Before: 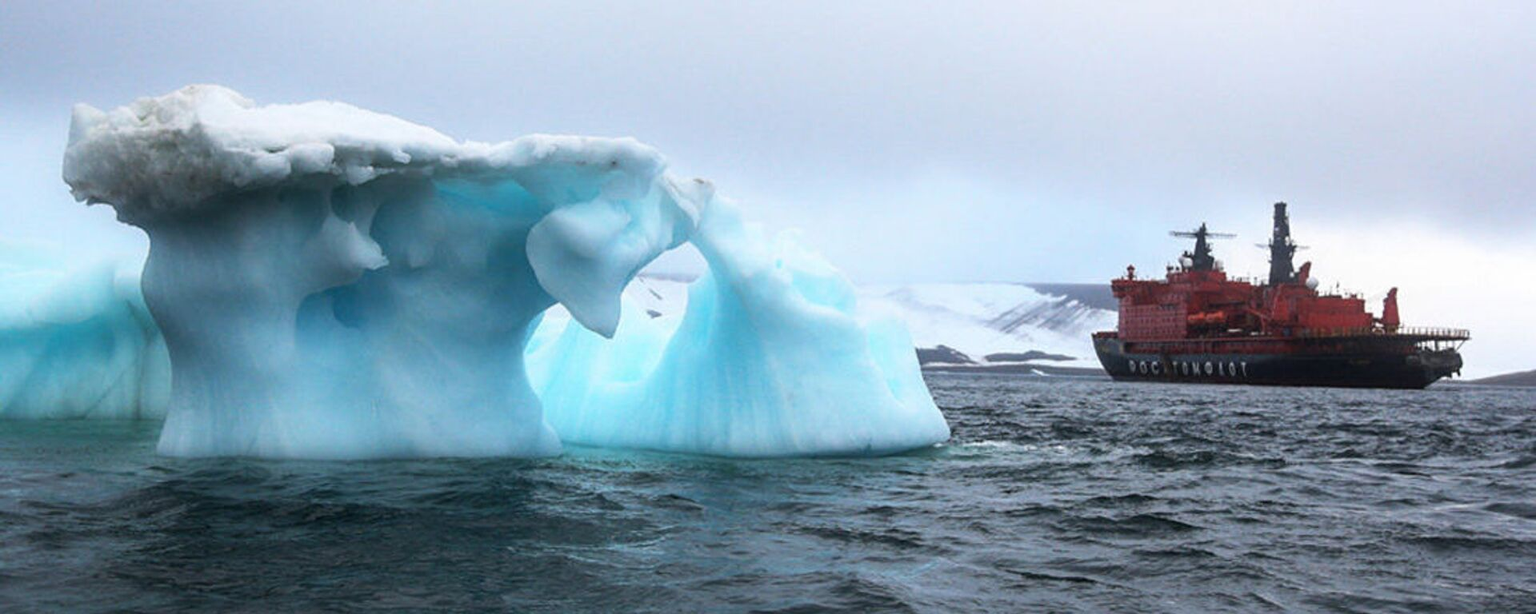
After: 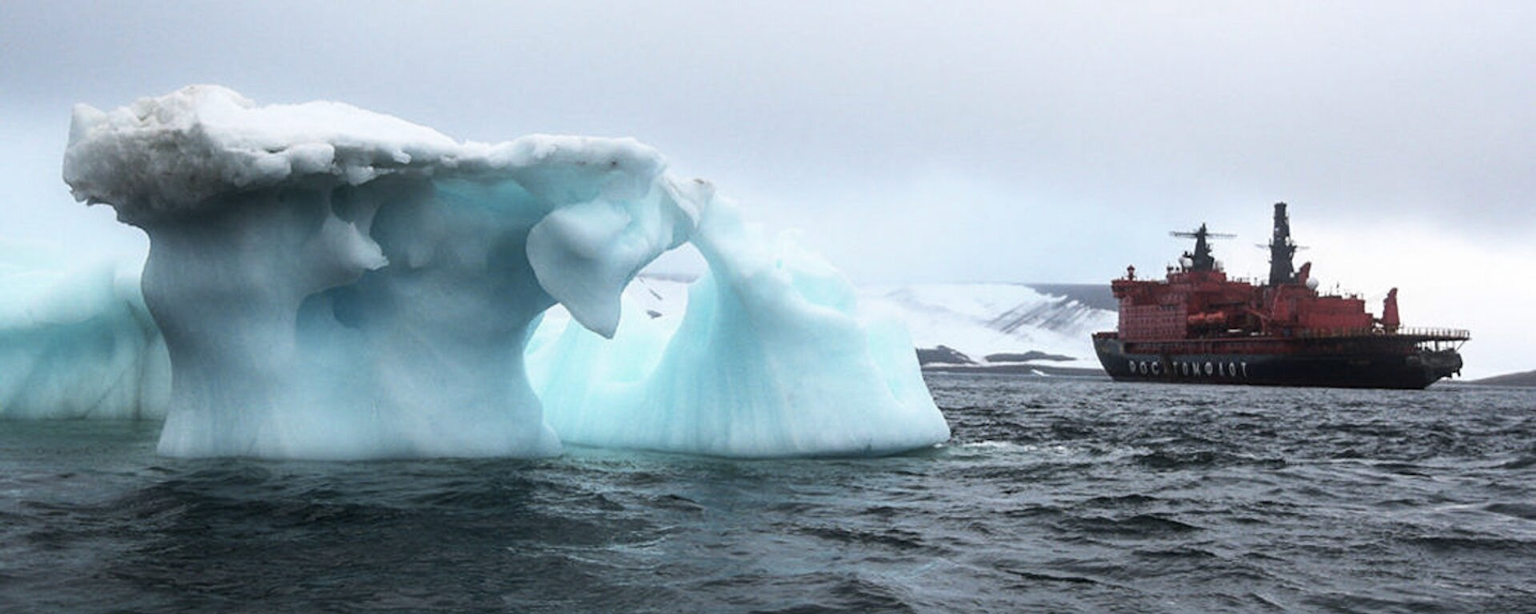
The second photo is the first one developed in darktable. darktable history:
contrast brightness saturation: contrast 0.1, saturation -0.36
color zones: curves: ch1 [(0.29, 0.492) (0.373, 0.185) (0.509, 0.481)]; ch2 [(0.25, 0.462) (0.749, 0.457)], mix 40.67%
